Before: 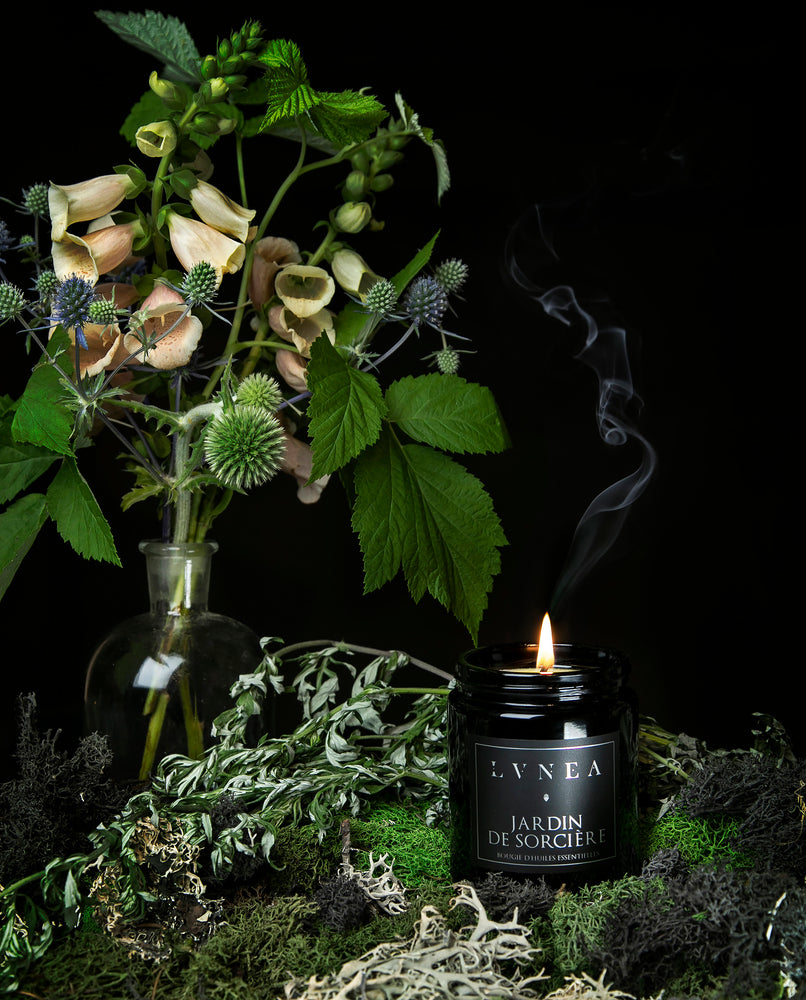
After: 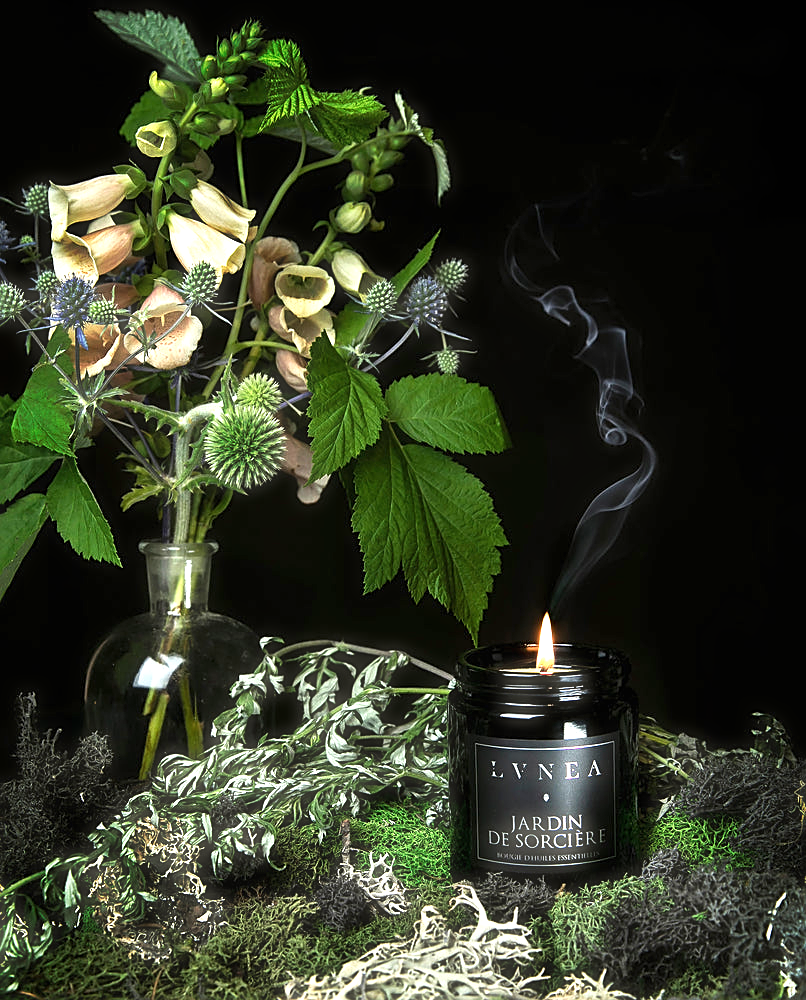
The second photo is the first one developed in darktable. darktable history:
haze removal: strength -0.095, compatibility mode true, adaptive false
exposure: black level correction 0, exposure 0.894 EV, compensate highlight preservation false
sharpen: on, module defaults
